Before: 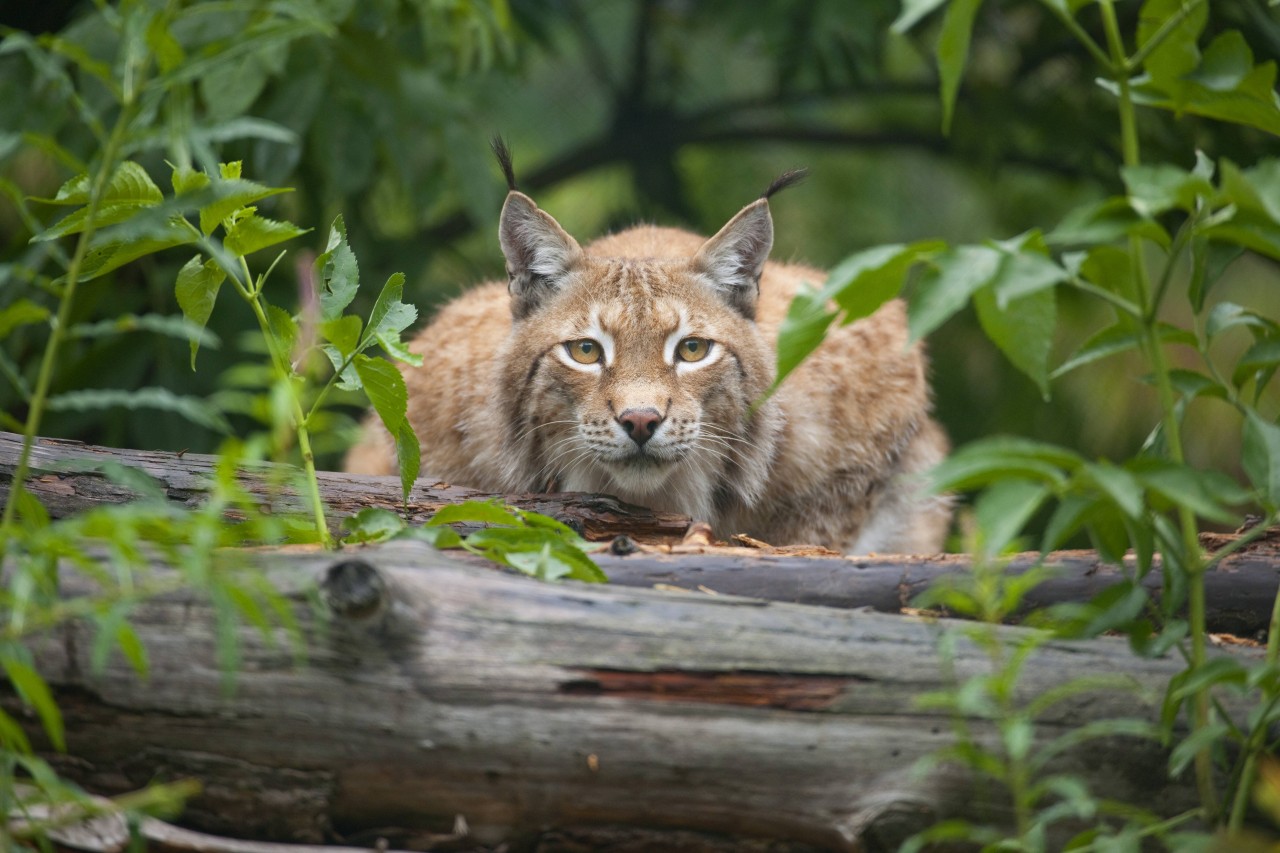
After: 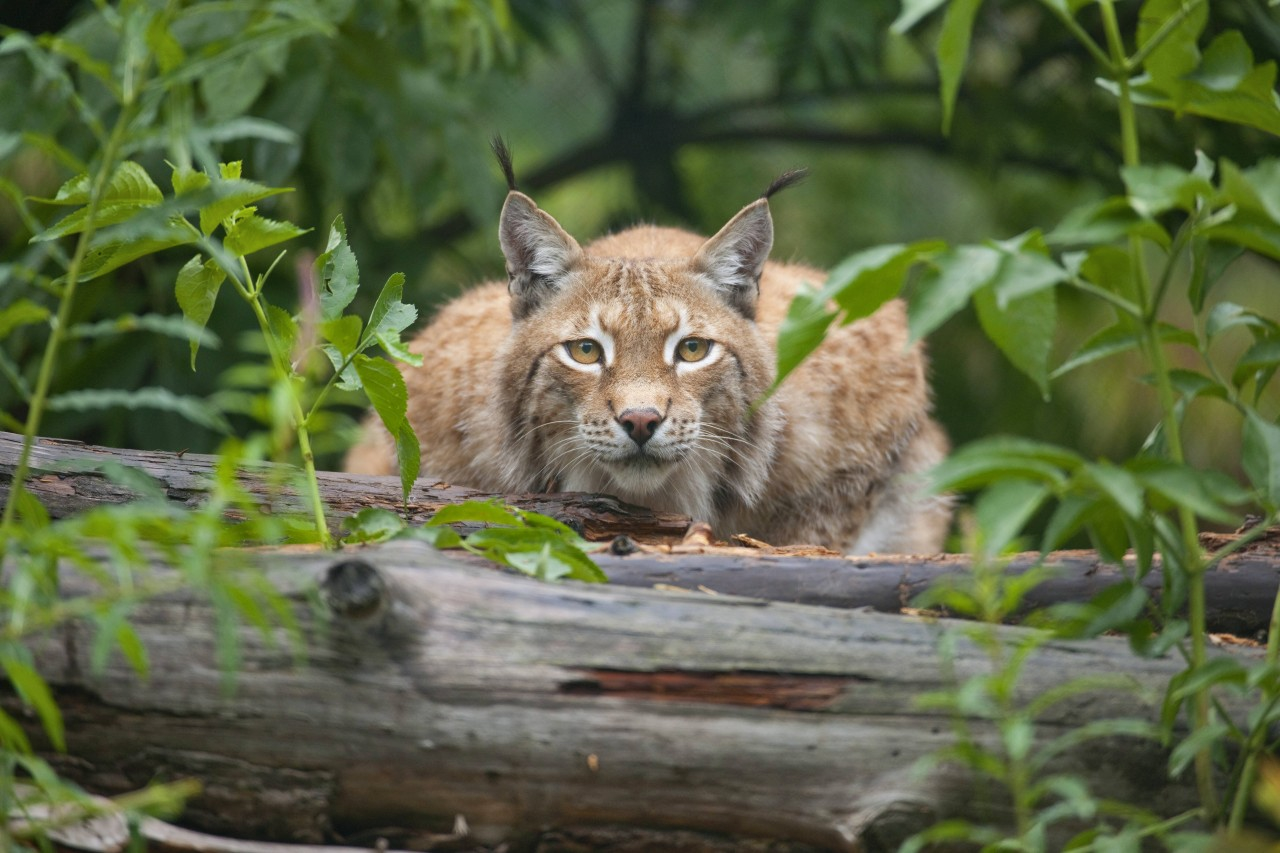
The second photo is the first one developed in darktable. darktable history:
shadows and highlights: radius 101.77, shadows 50.61, highlights -64.71, soften with gaussian
